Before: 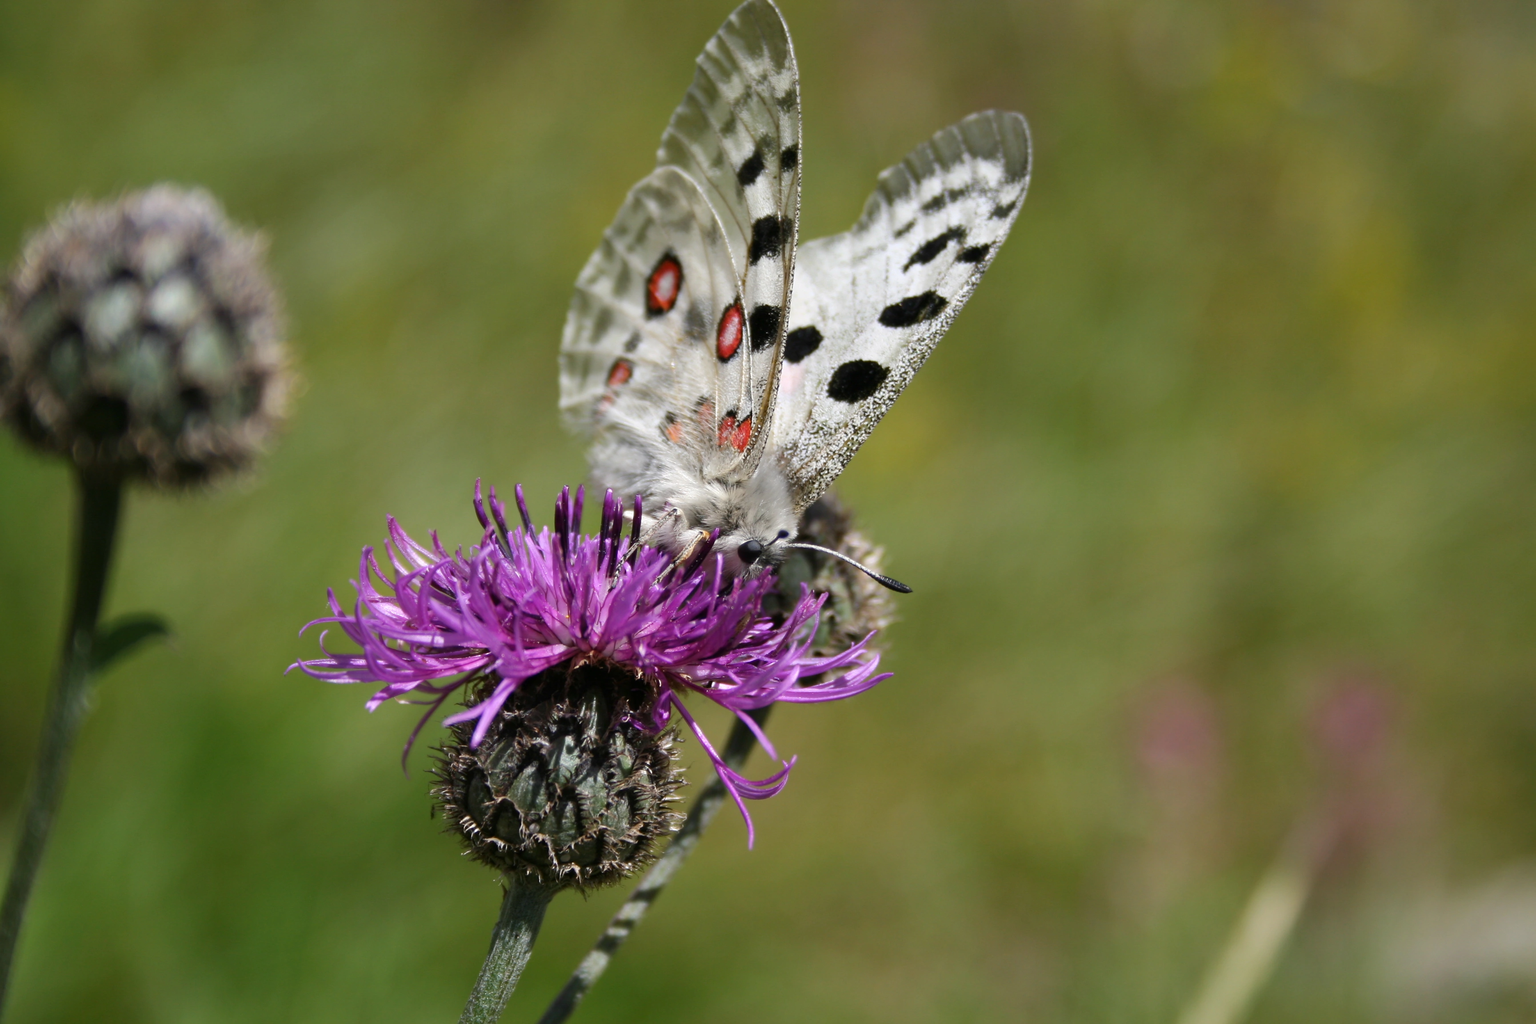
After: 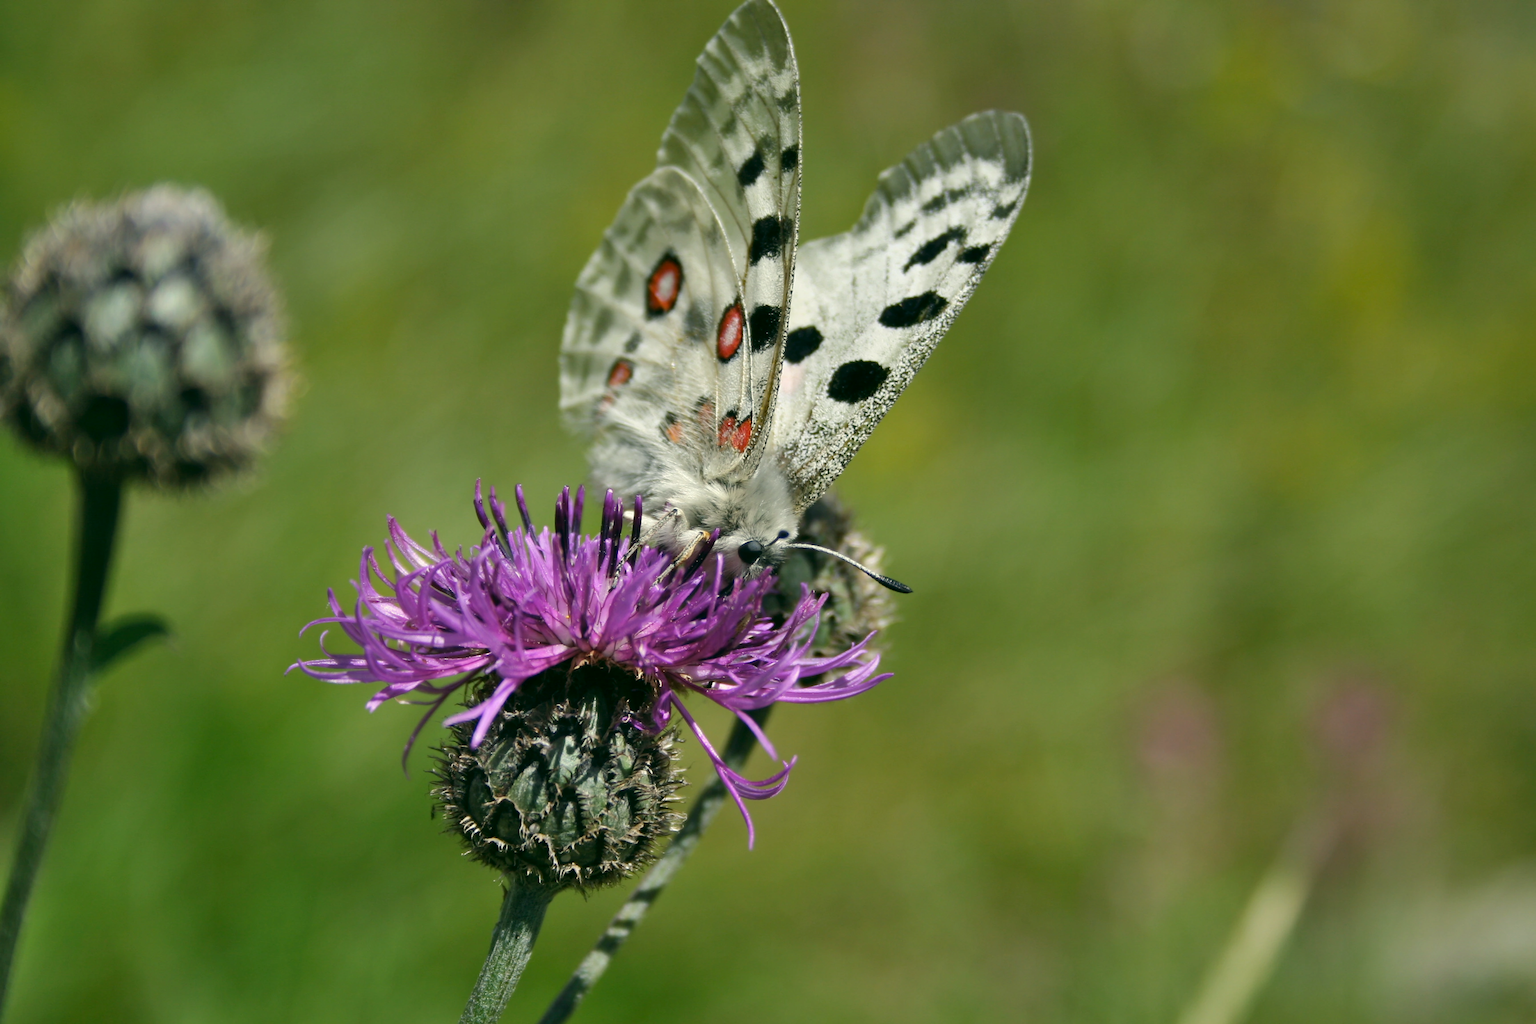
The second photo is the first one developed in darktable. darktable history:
white balance: red 0.978, blue 0.999
shadows and highlights: soften with gaussian
color correction: highlights a* -0.482, highlights b* 9.48, shadows a* -9.48, shadows b* 0.803
